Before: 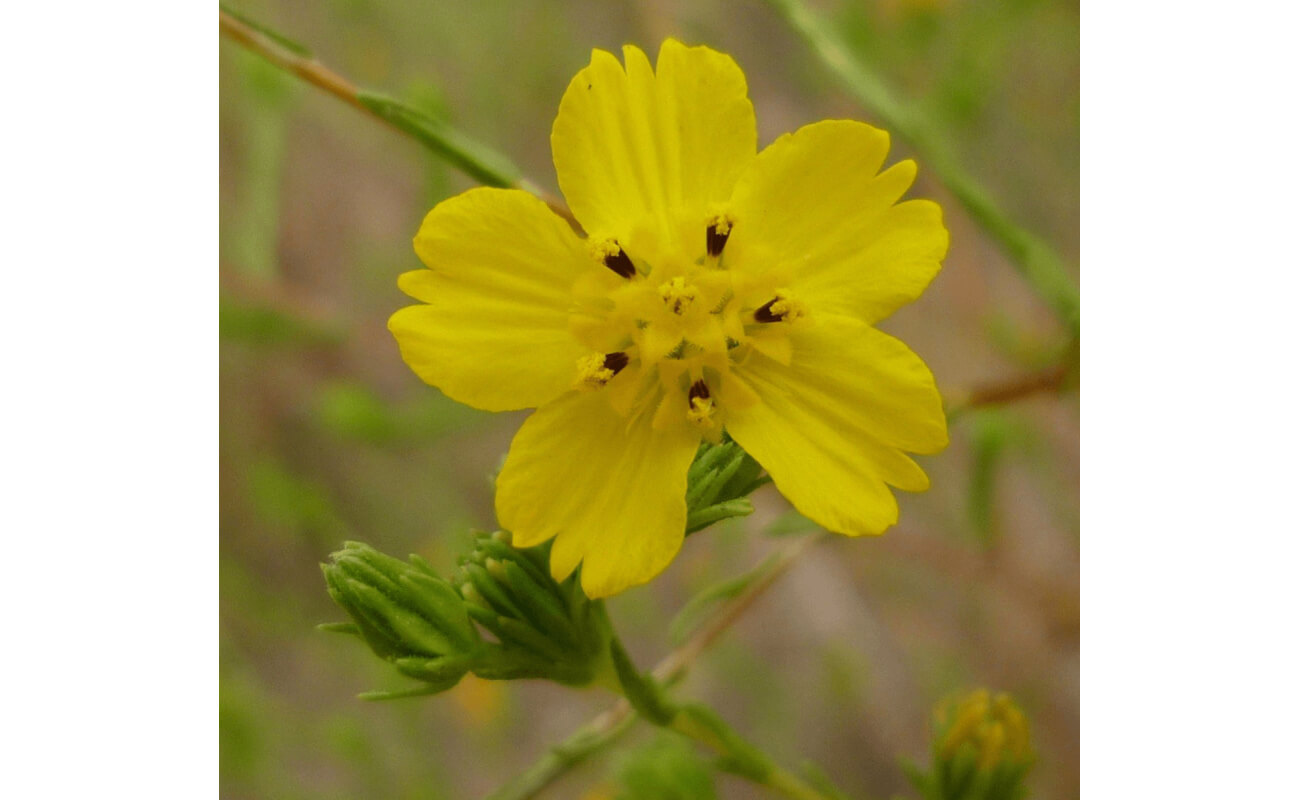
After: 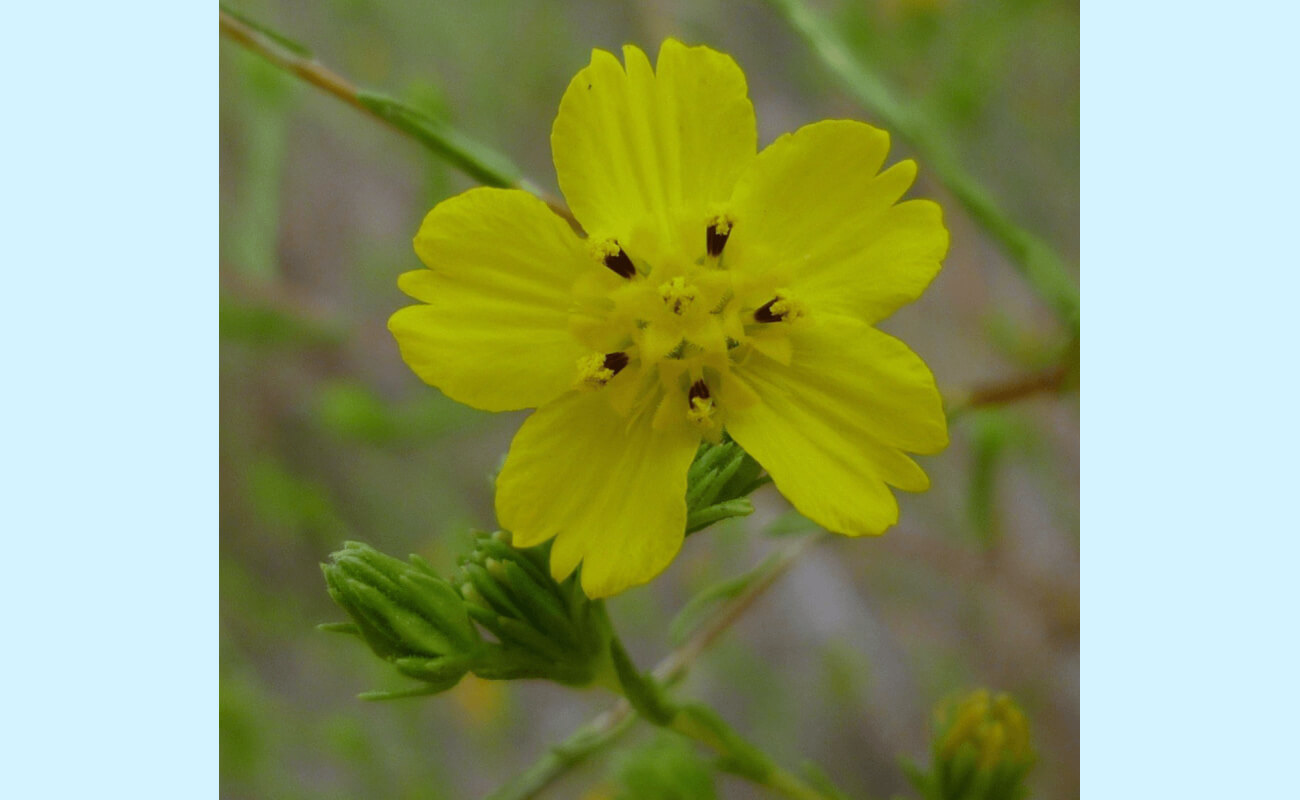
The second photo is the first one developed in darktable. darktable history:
white balance: red 0.871, blue 1.249
exposure: exposure -0.157 EV, compensate highlight preservation false
